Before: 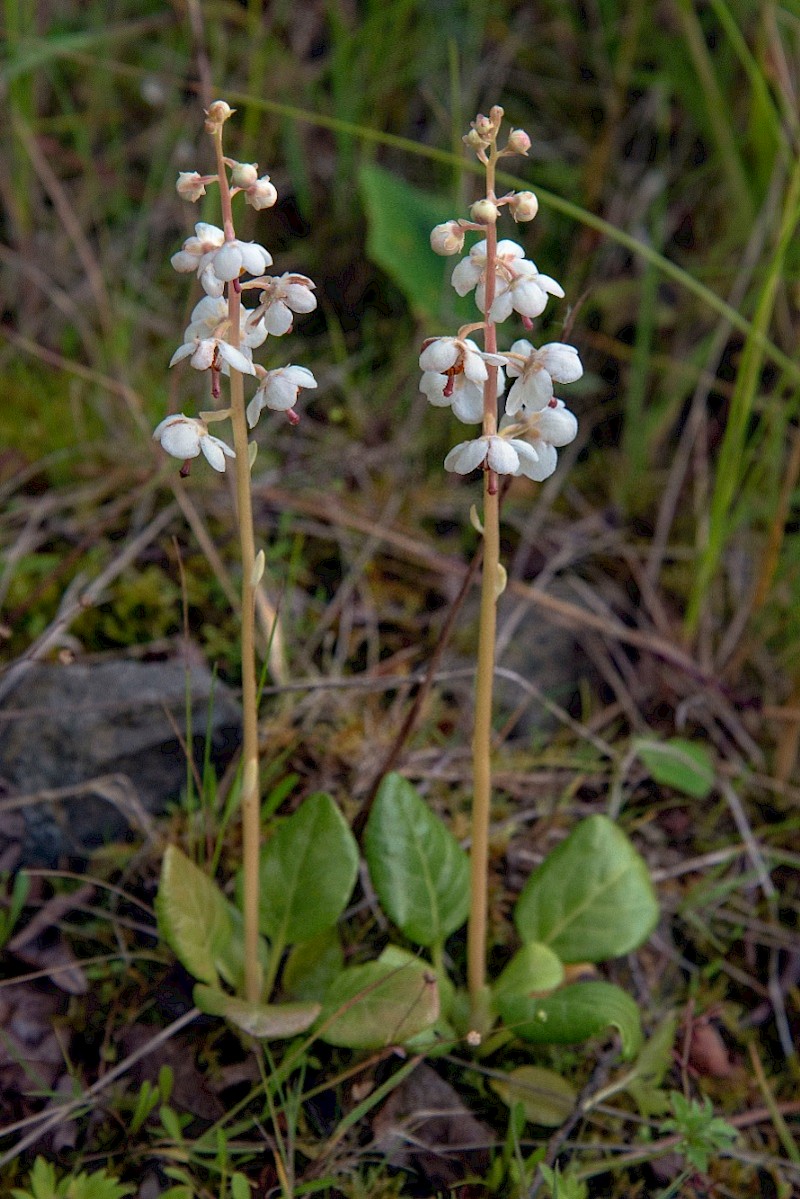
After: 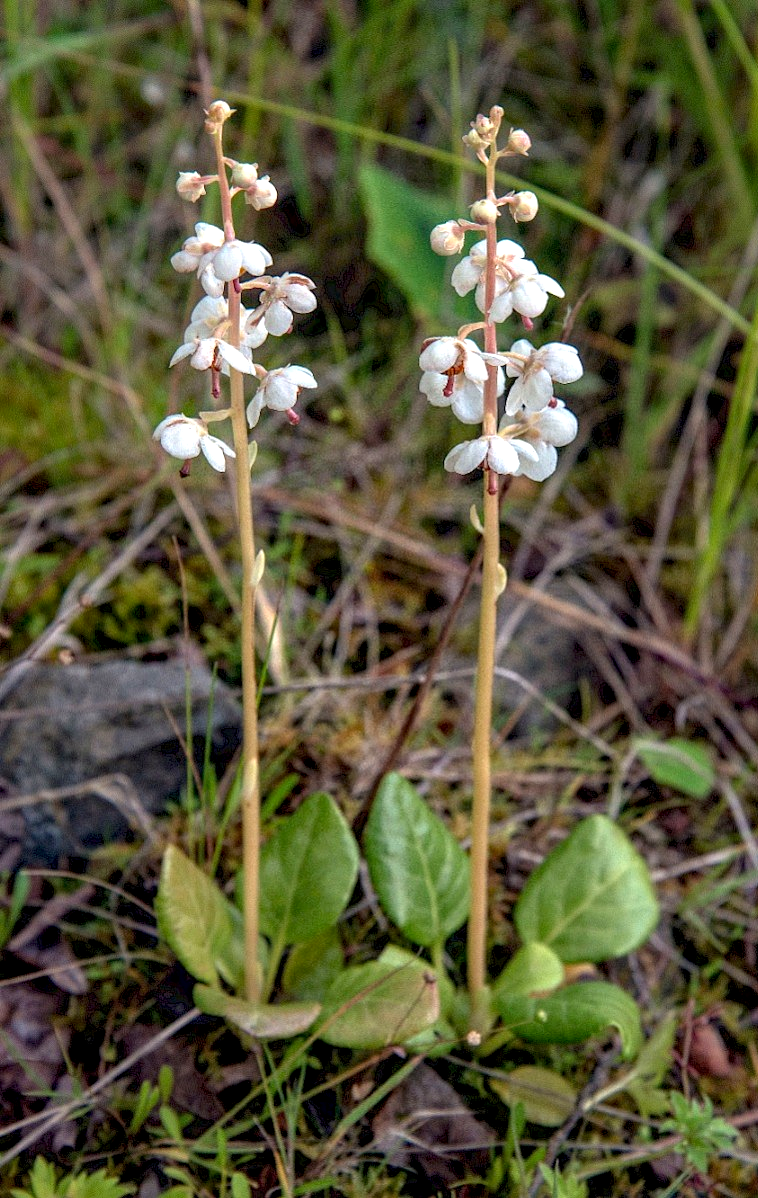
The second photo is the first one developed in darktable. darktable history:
local contrast: on, module defaults
crop and rotate: right 5.167%
exposure: black level correction 0.001, exposure 0.675 EV, compensate highlight preservation false
